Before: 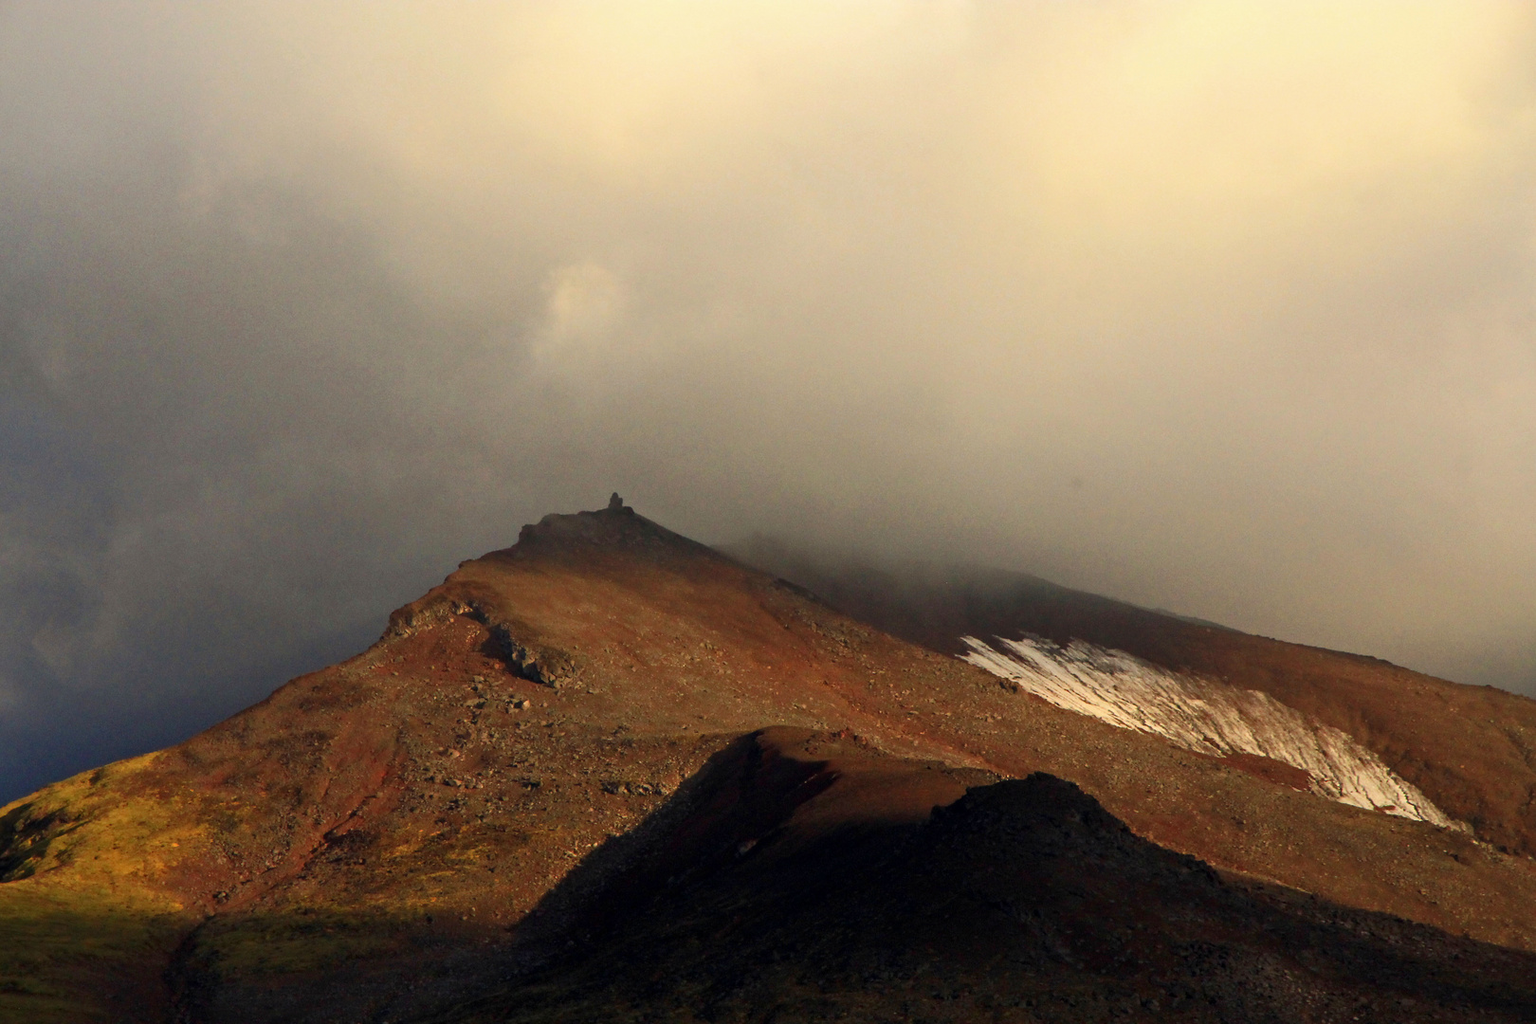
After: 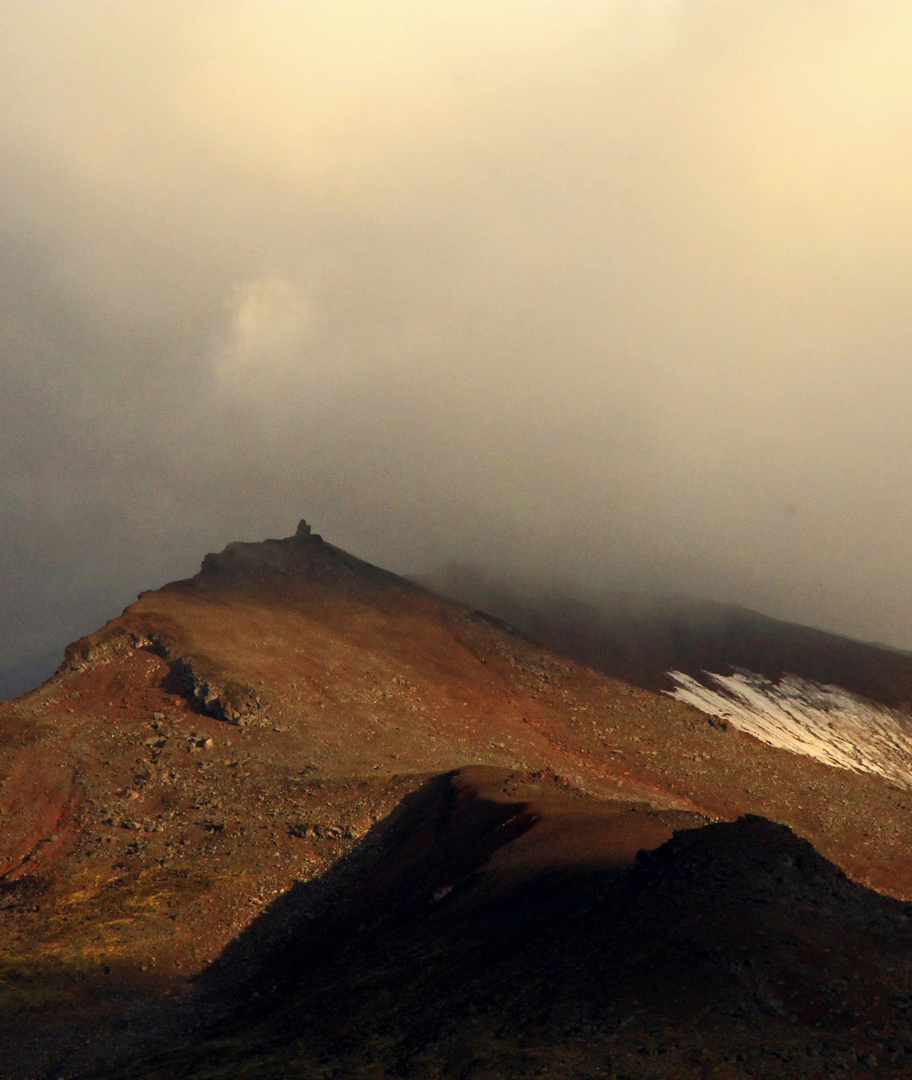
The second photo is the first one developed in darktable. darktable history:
crop: left 21.419%, right 22.239%
